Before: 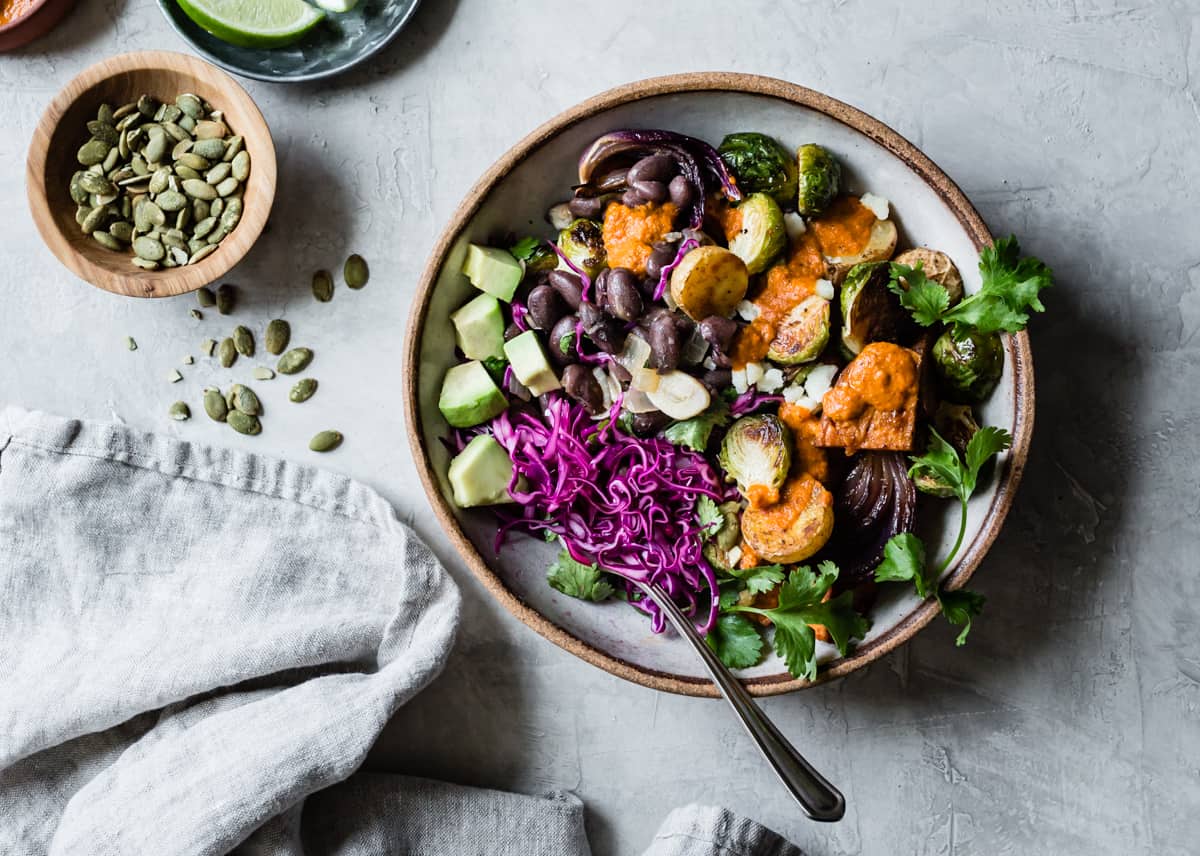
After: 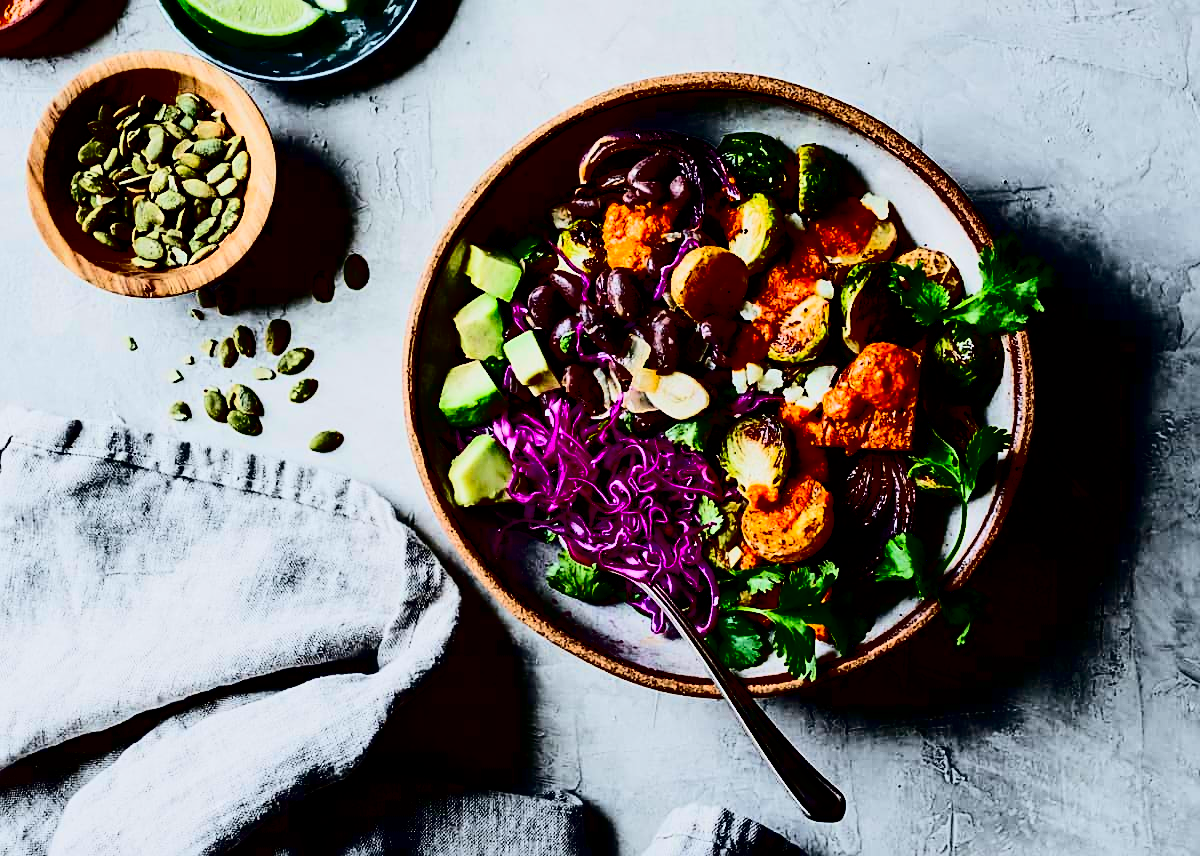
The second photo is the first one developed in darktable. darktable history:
sharpen: on, module defaults
contrast brightness saturation: contrast 0.77, brightness -1, saturation 1
filmic rgb: black relative exposure -7.65 EV, white relative exposure 4.56 EV, hardness 3.61, color science v6 (2022)
